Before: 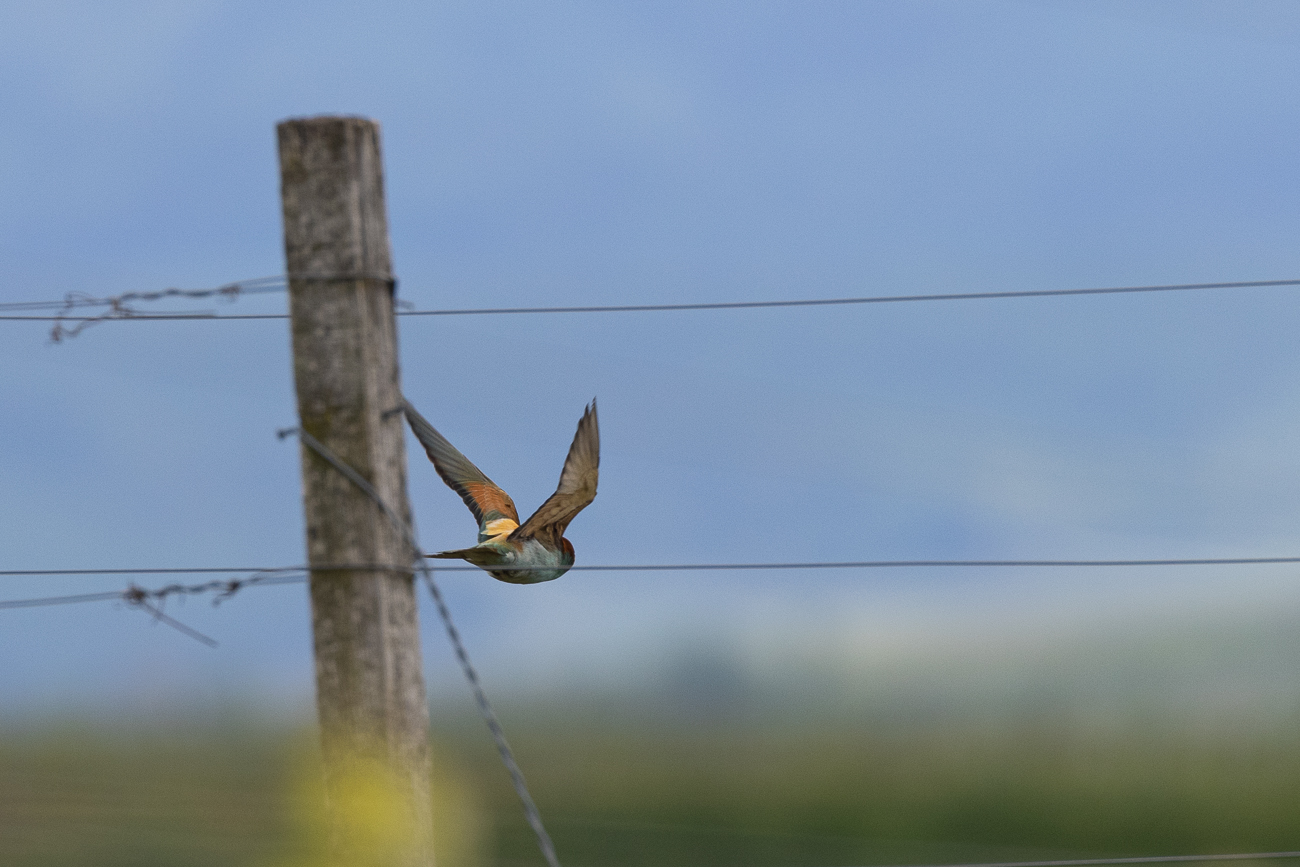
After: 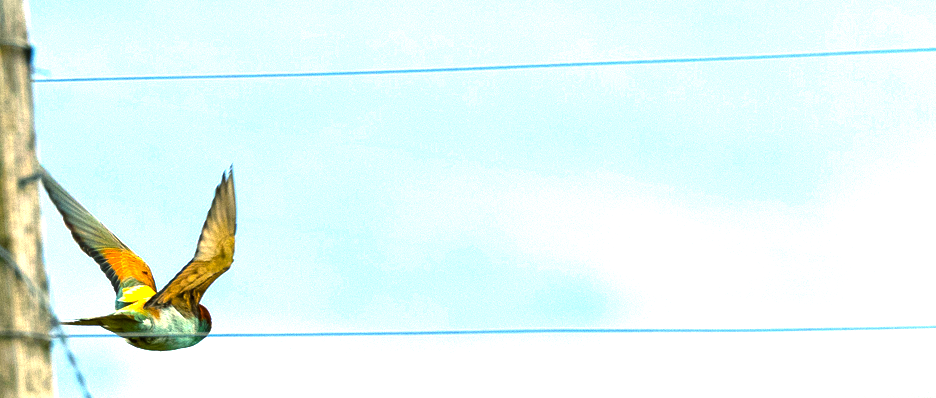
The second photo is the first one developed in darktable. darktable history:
crop and rotate: left 27.938%, top 27.046%, bottom 27.046%
color balance: mode lift, gamma, gain (sRGB), lift [1.014, 0.966, 0.918, 0.87], gamma [0.86, 0.734, 0.918, 0.976], gain [1.063, 1.13, 1.063, 0.86]
color balance rgb: perceptual saturation grading › global saturation 30%, global vibrance 20%
white balance: red 0.931, blue 1.11
exposure: black level correction 0.001, exposure 1.822 EV, compensate exposure bias true, compensate highlight preservation false
